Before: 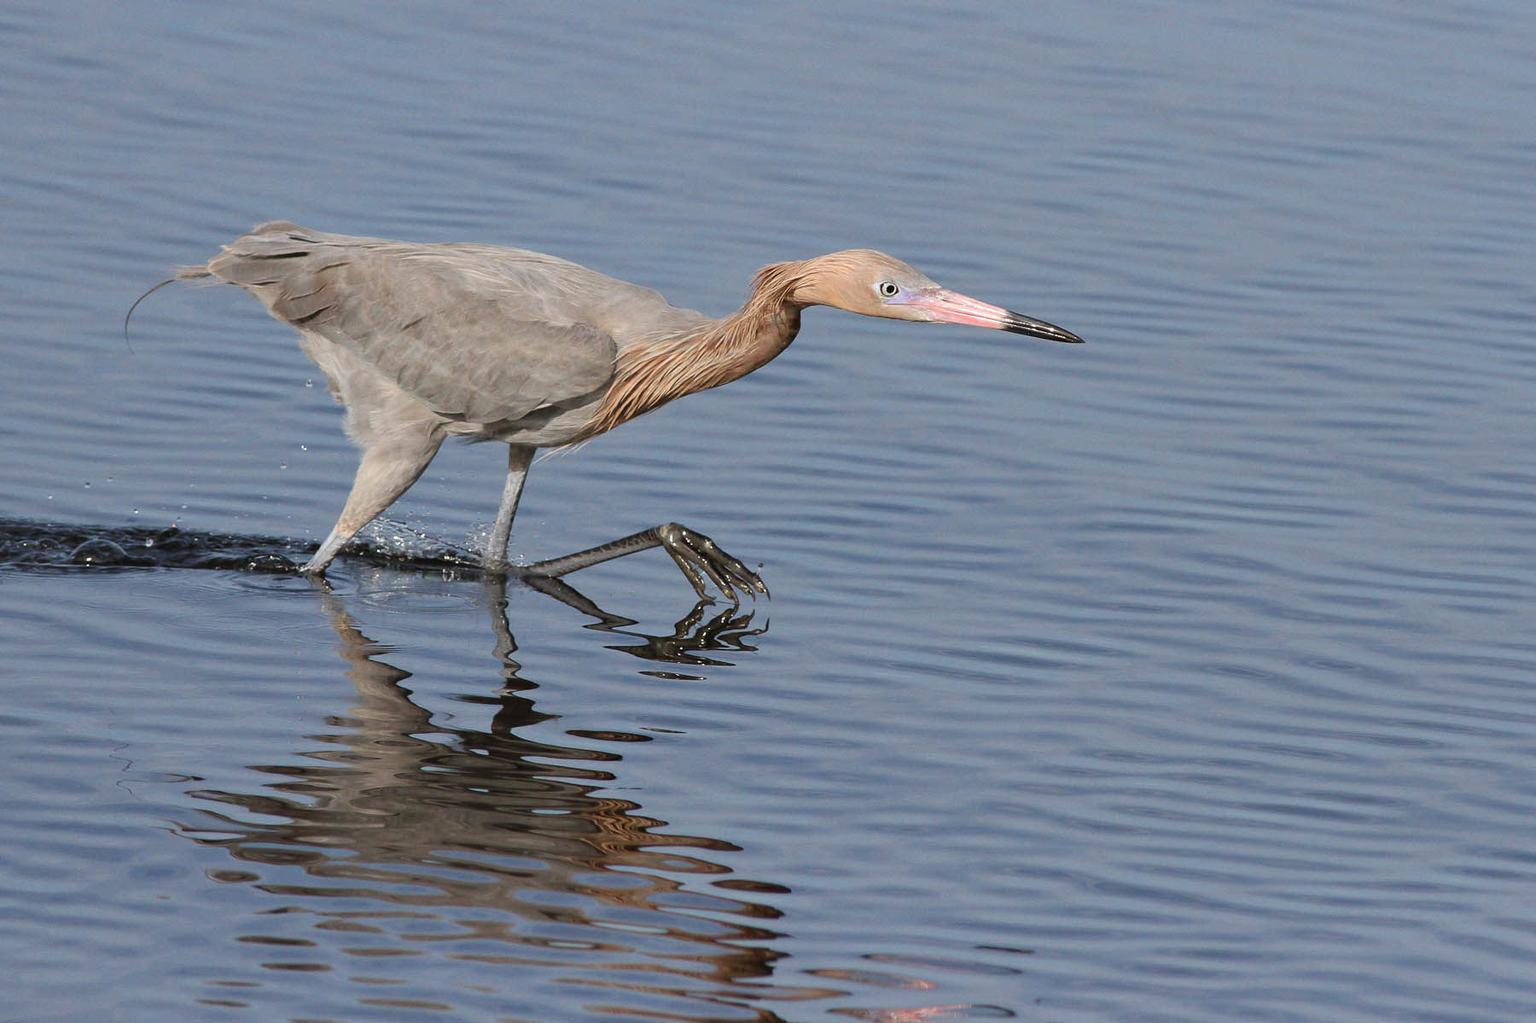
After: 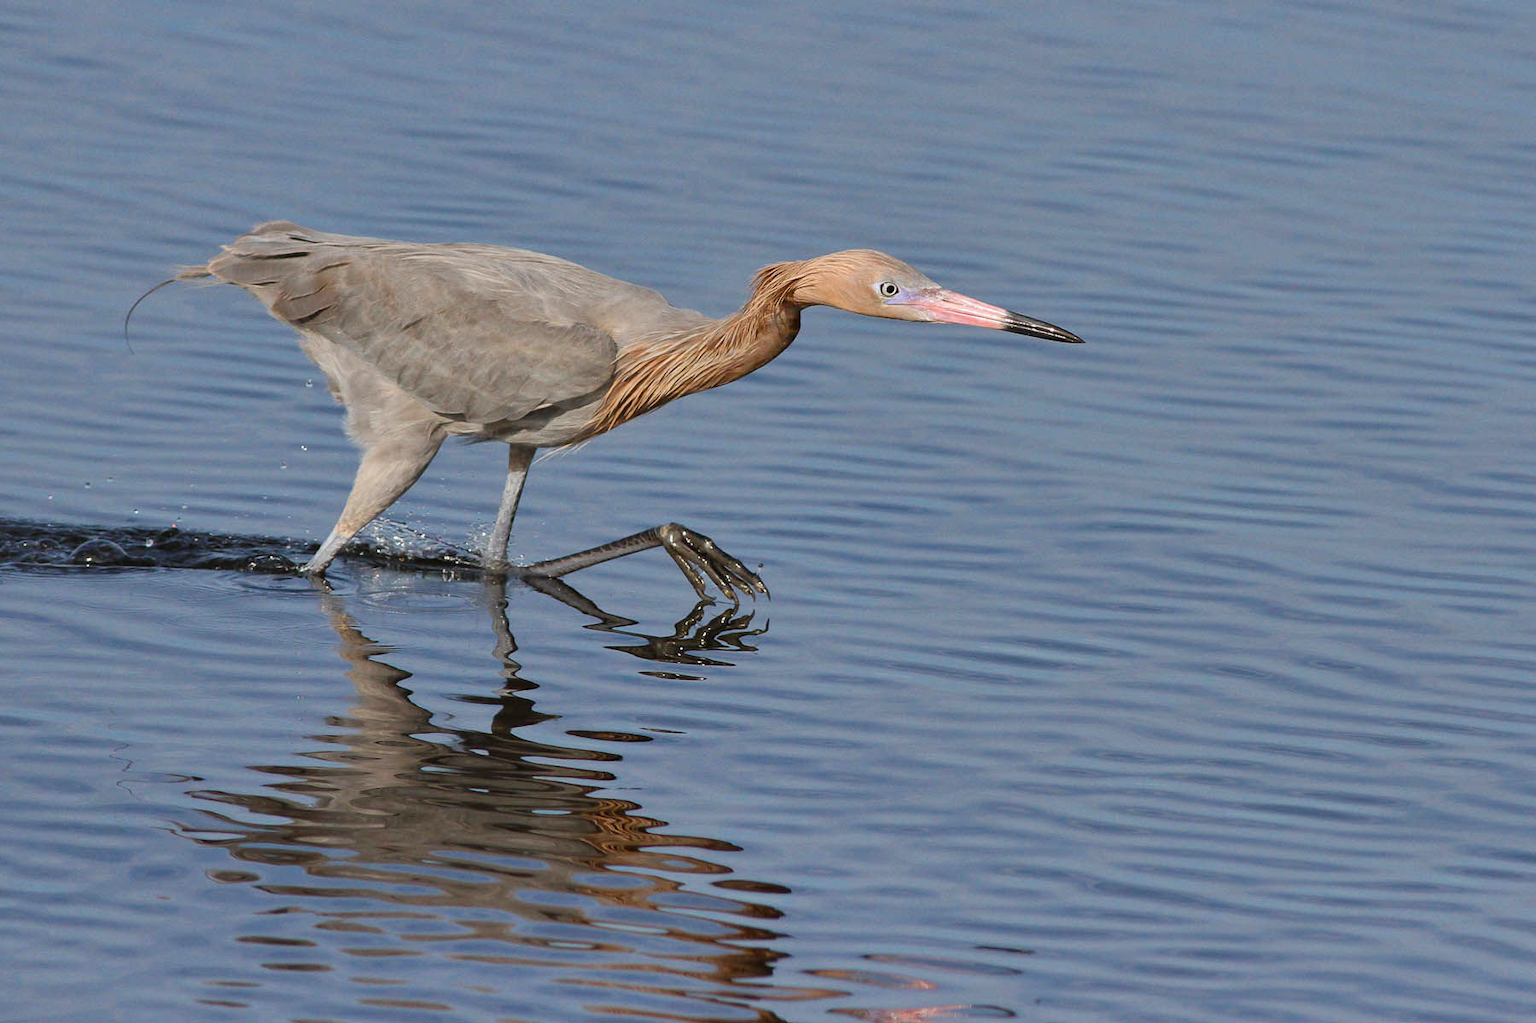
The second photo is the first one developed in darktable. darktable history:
color balance rgb: linear chroma grading › shadows -8%, linear chroma grading › global chroma 10%, perceptual saturation grading › global saturation 2%, perceptual saturation grading › highlights -2%, perceptual saturation grading › mid-tones 4%, perceptual saturation grading › shadows 8%, perceptual brilliance grading › global brilliance 2%, perceptual brilliance grading › highlights -4%, global vibrance 16%, saturation formula JzAzBz (2021)
shadows and highlights: shadows 19.13, highlights -83.41, soften with gaussian
